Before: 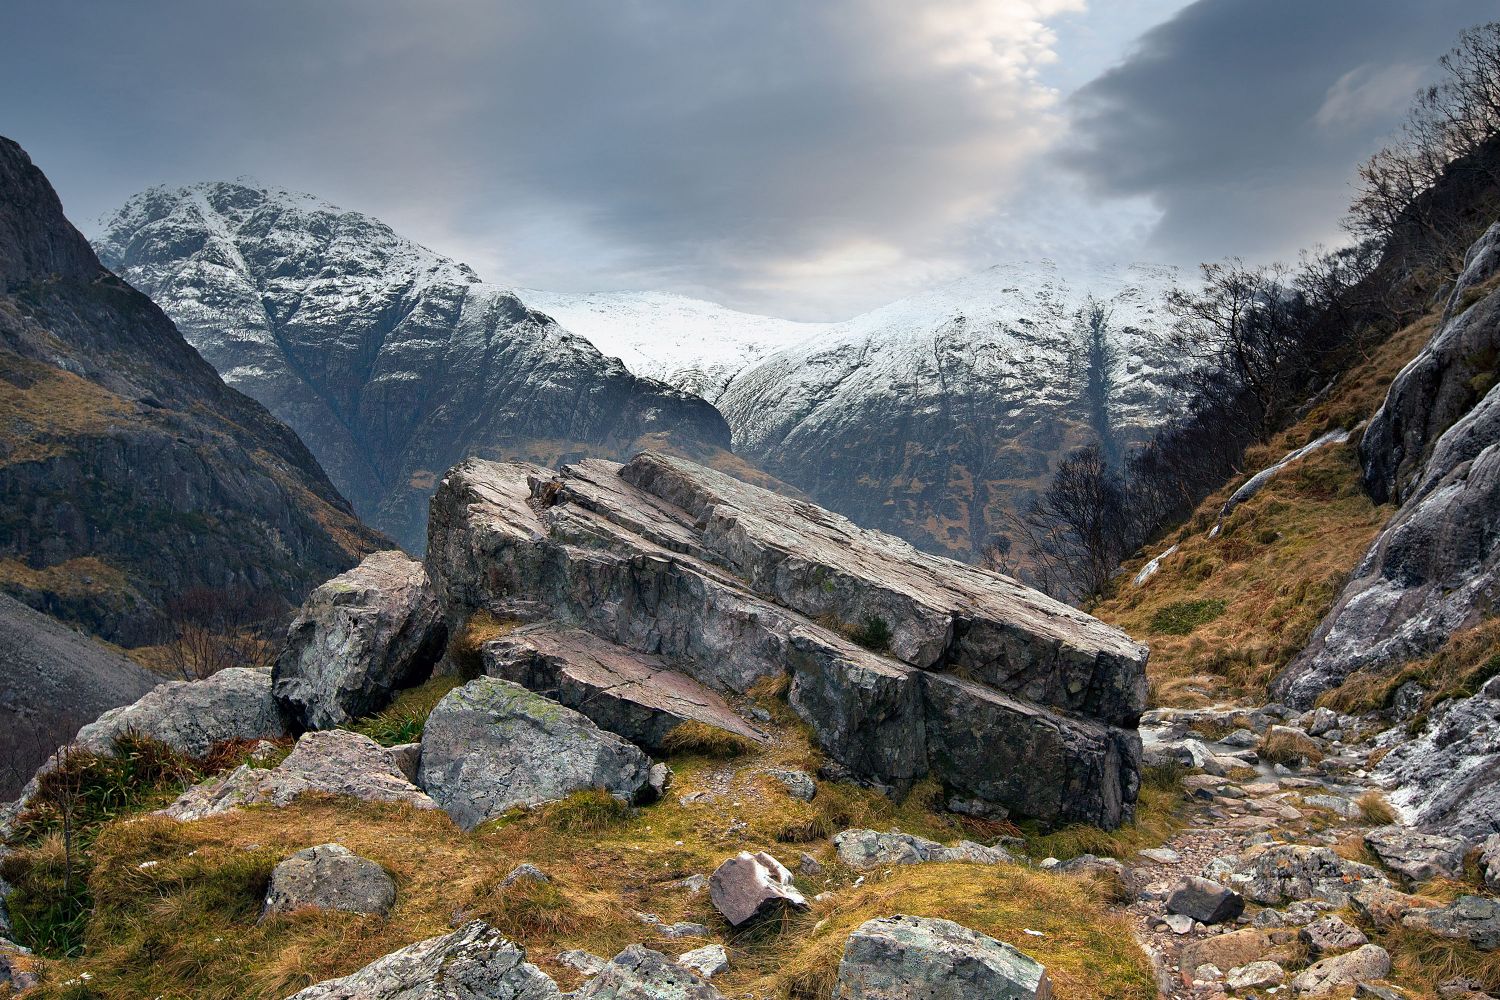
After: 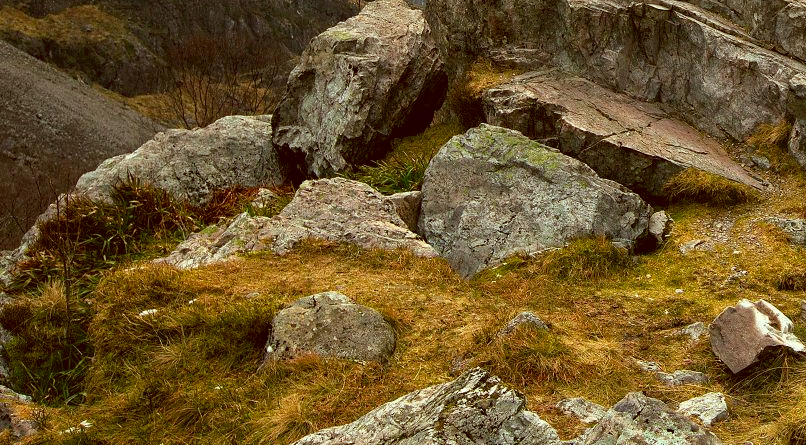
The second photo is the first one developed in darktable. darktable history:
crop and rotate: top 55.278%, right 46.256%, bottom 0.2%
color correction: highlights a* -5.45, highlights b* 9.8, shadows a* 9.33, shadows b* 24.54
